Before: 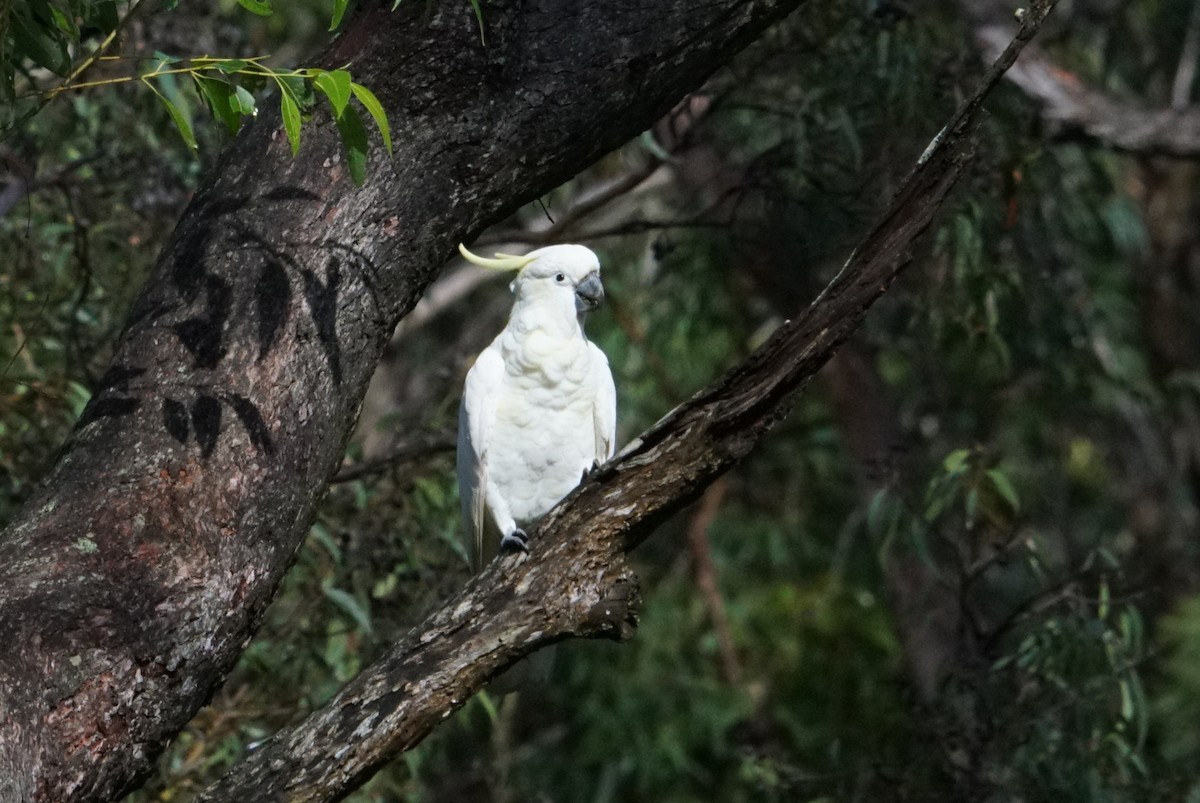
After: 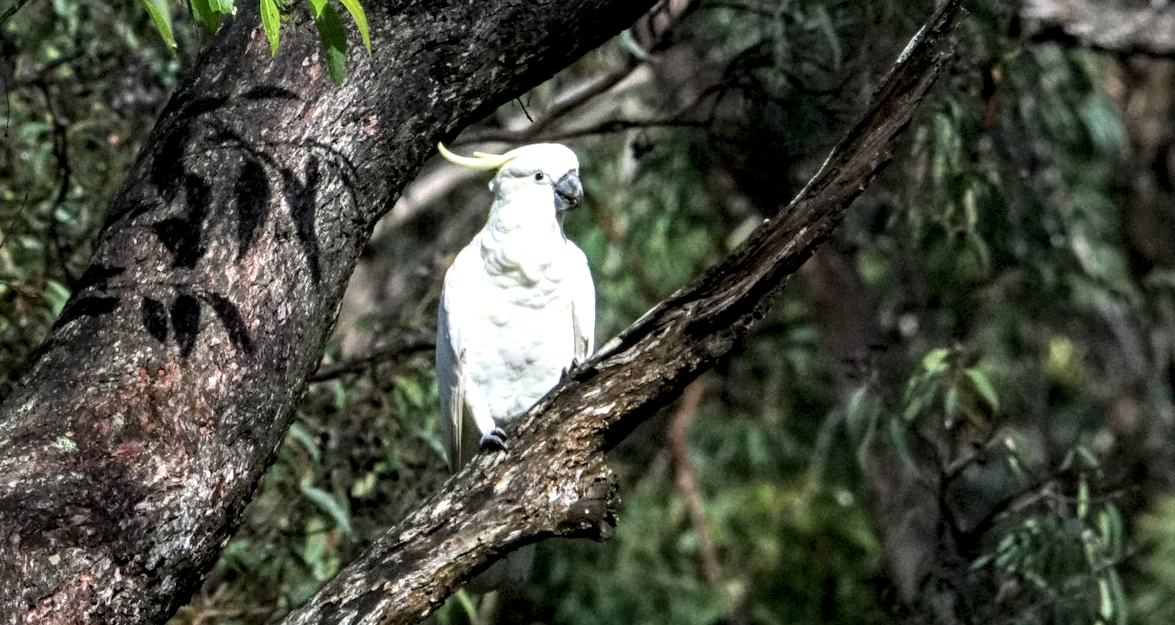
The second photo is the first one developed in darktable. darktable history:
local contrast: highlights 19%, detail 186%
crop and rotate: left 1.814%, top 12.818%, right 0.25%, bottom 9.225%
contrast brightness saturation: contrast 0.03, brightness 0.06, saturation 0.13
exposure: exposure 0.29 EV, compensate highlight preservation false
